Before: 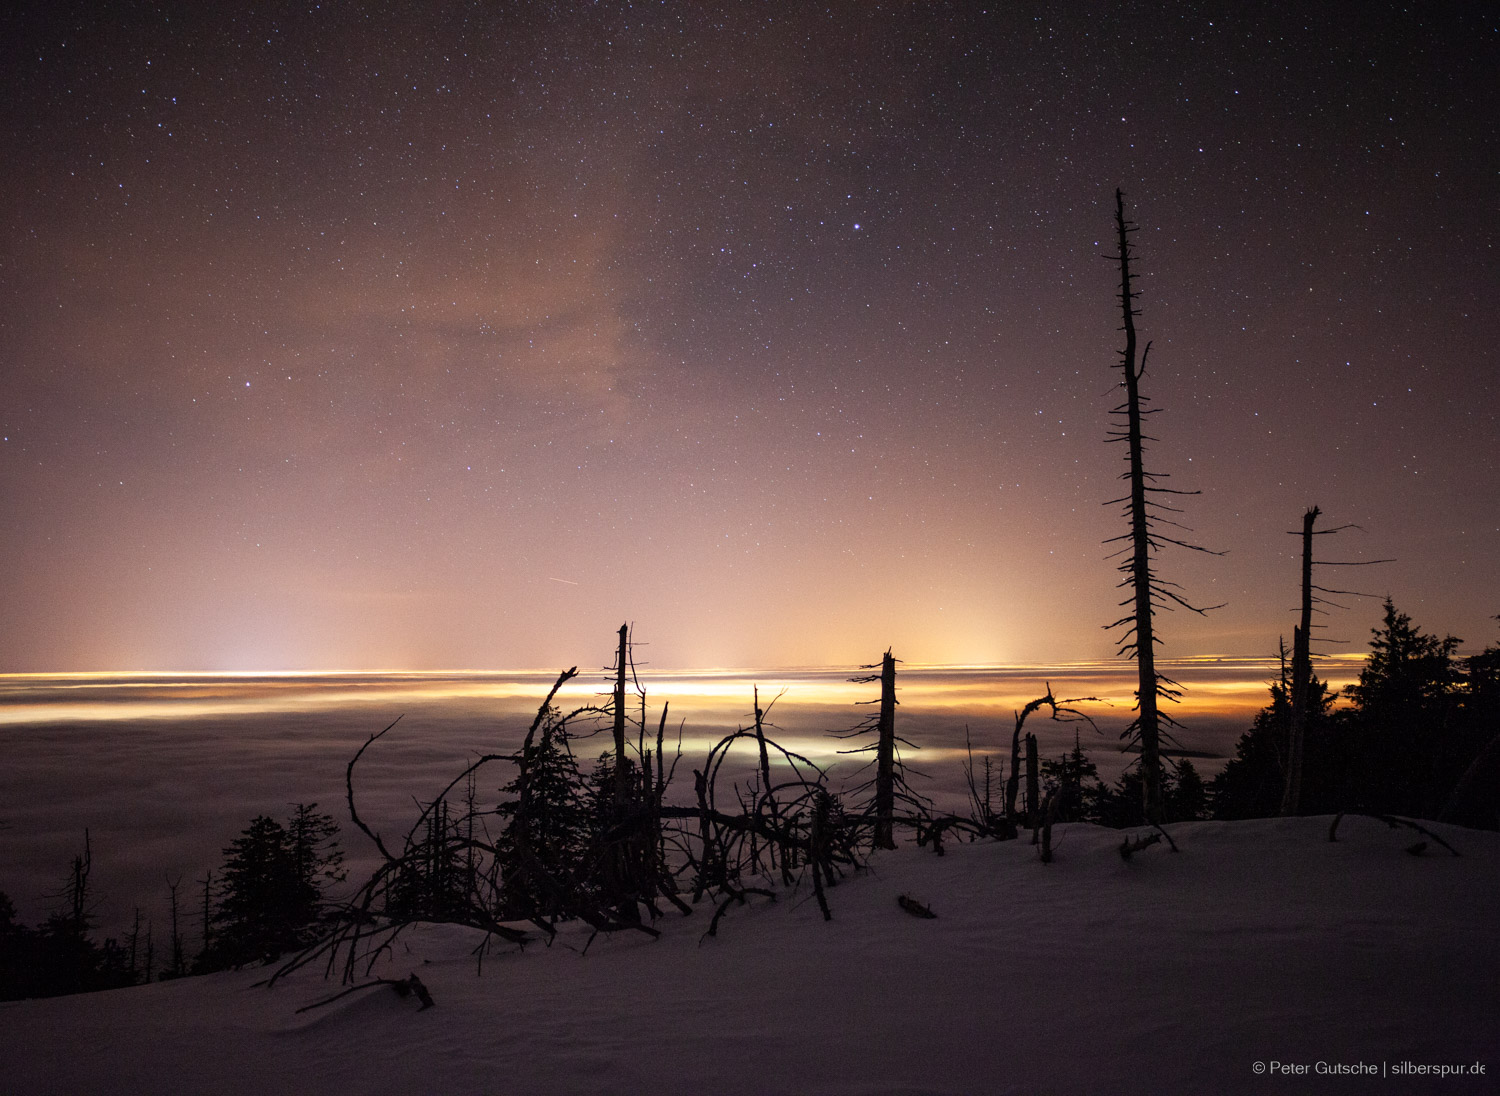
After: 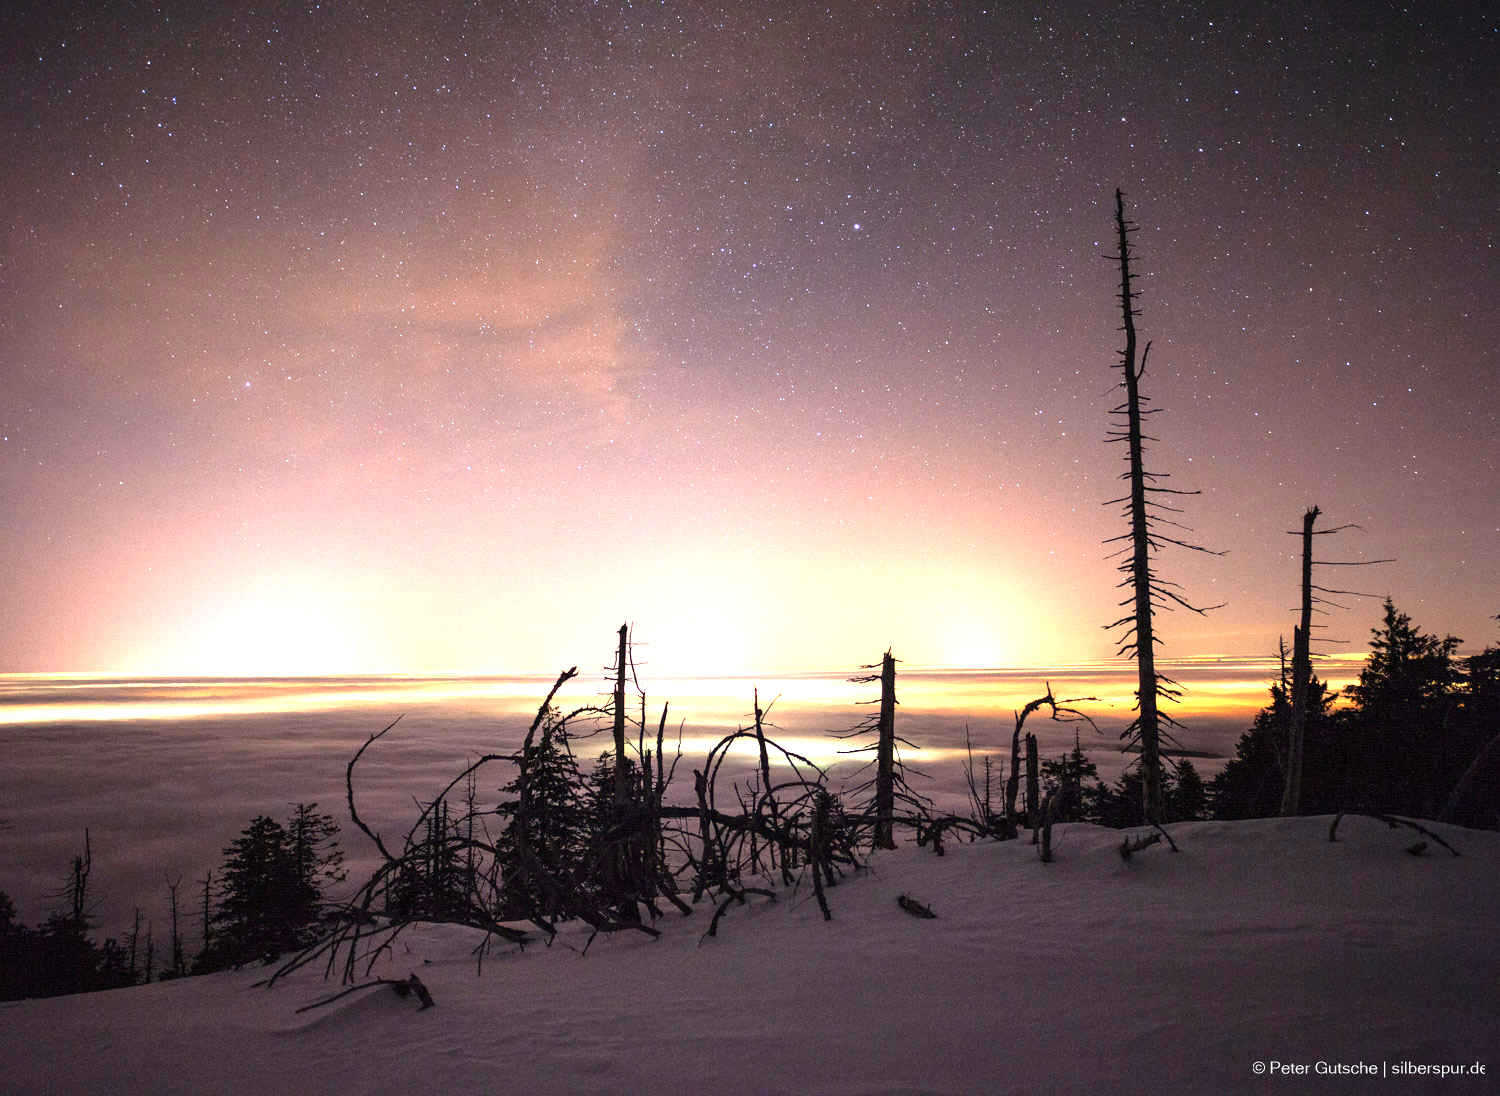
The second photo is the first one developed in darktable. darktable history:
exposure: black level correction 0, exposure 1.466 EV, compensate exposure bias true, compensate highlight preservation false
